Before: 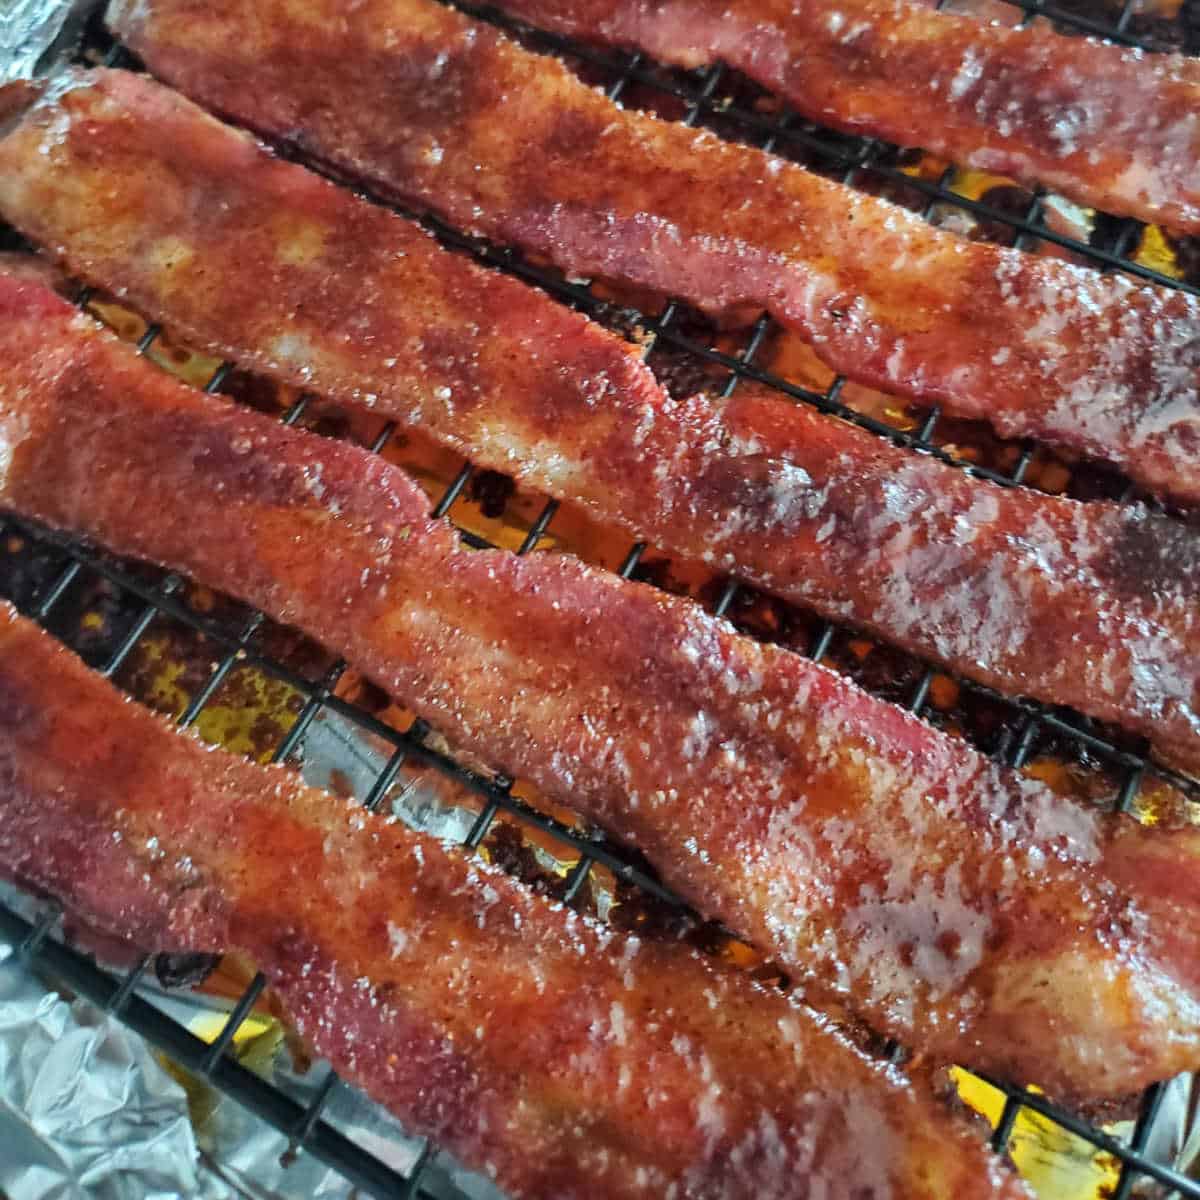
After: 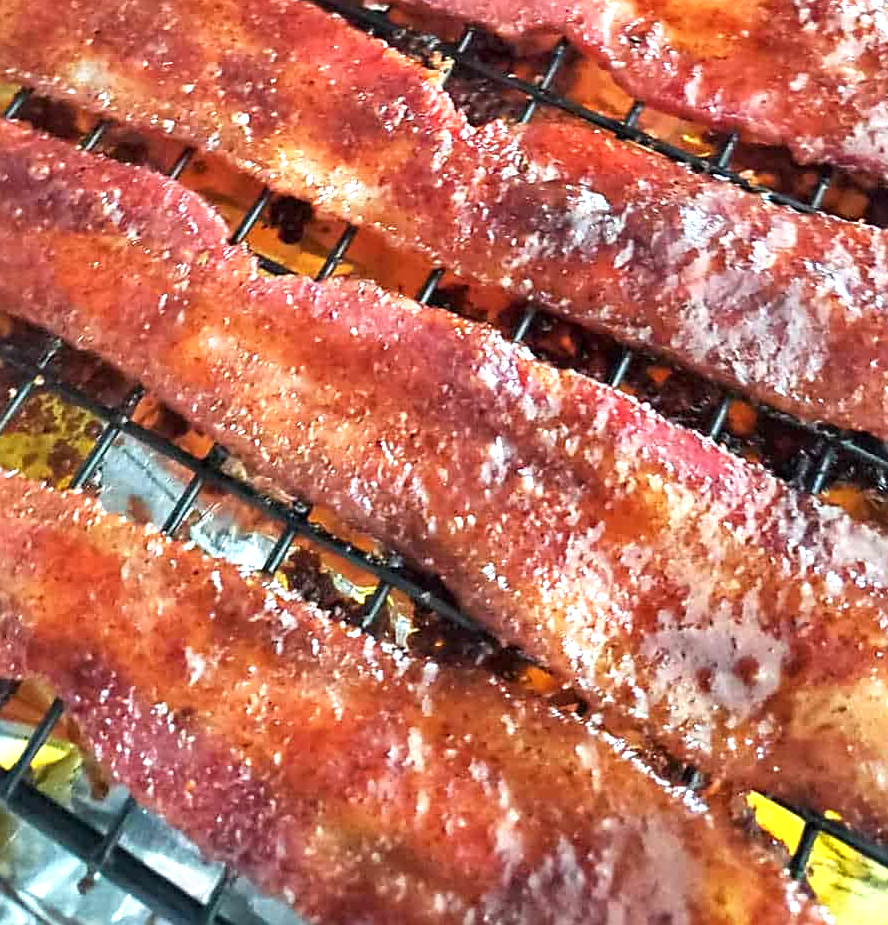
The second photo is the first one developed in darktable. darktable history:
sharpen: on, module defaults
exposure: exposure 1 EV, compensate highlight preservation false
crop: left 16.871%, top 22.857%, right 9.116%
shadows and highlights: white point adjustment 1, soften with gaussian
